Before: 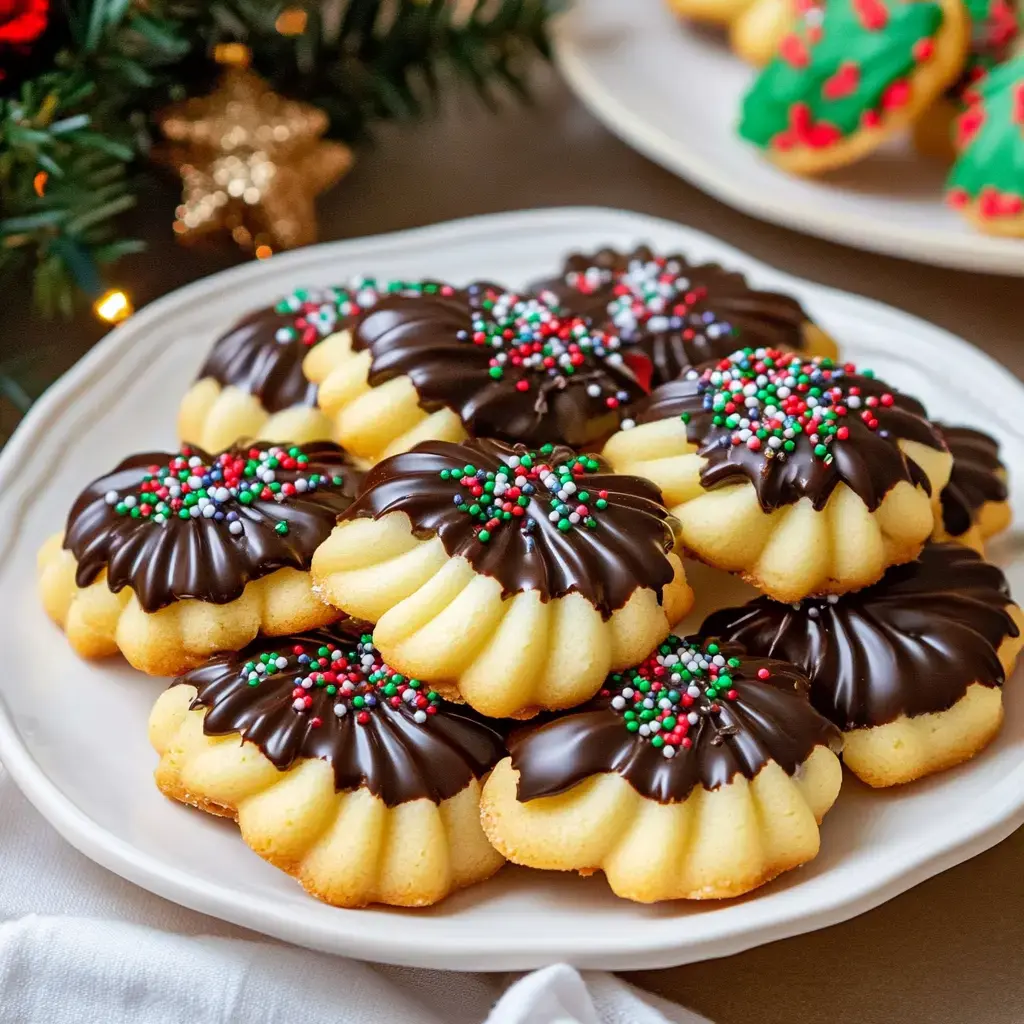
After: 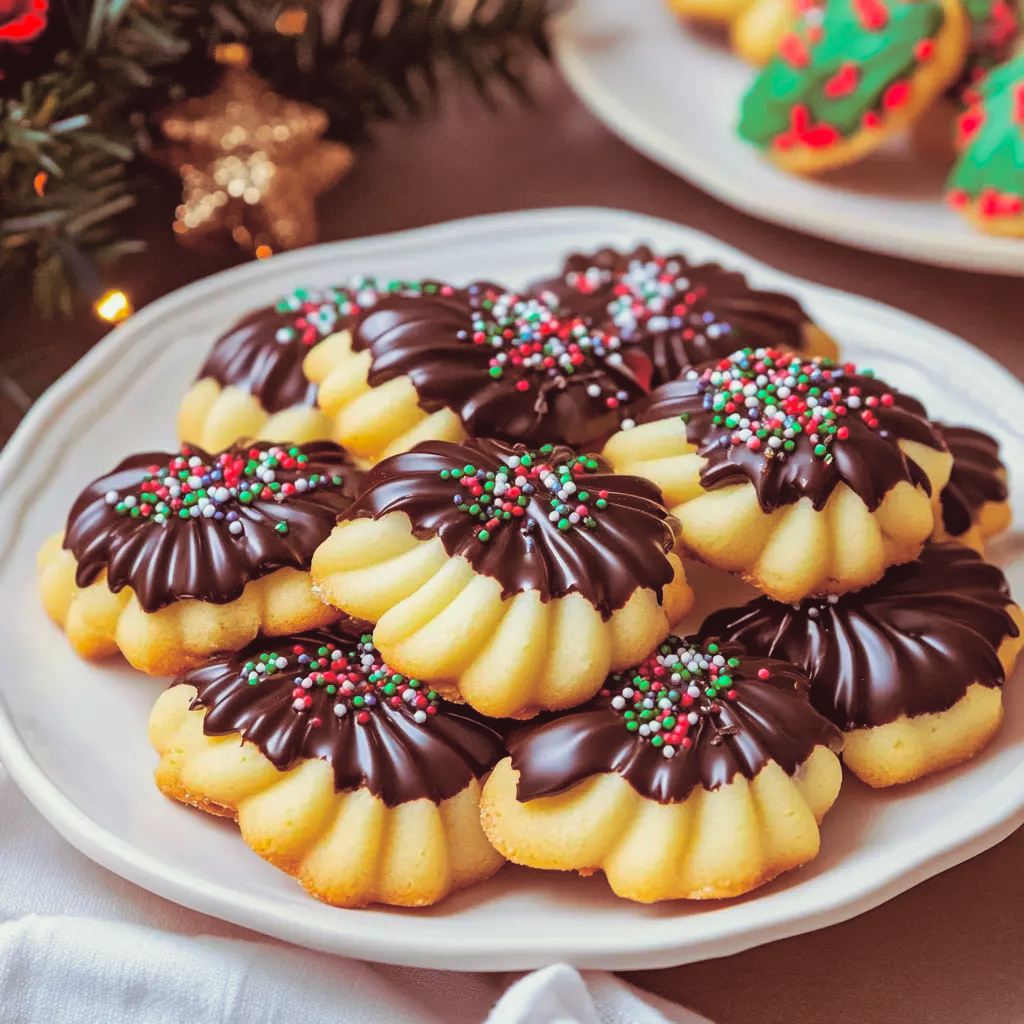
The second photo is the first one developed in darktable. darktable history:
contrast brightness saturation: contrast -0.1, brightness 0.05, saturation 0.08
split-toning: on, module defaults
